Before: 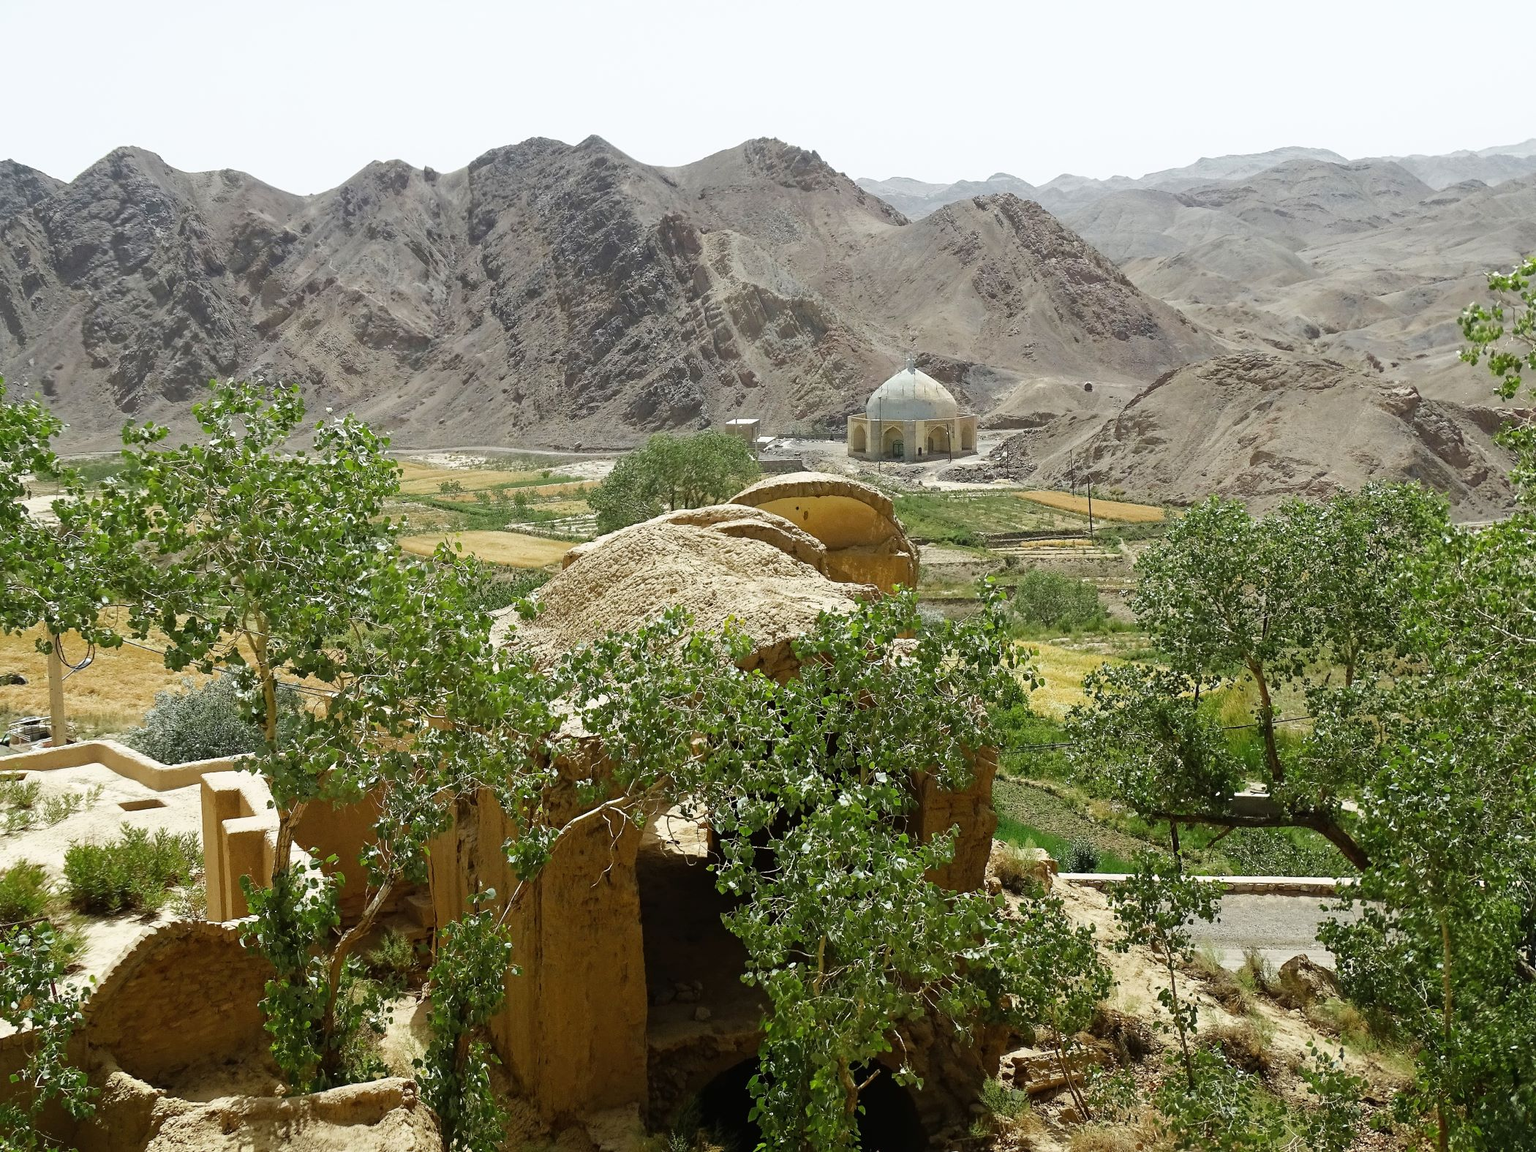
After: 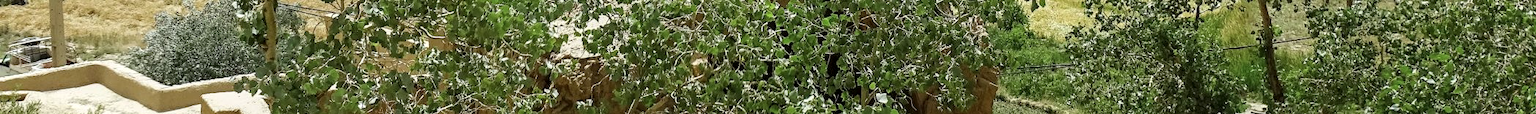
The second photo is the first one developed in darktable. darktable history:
color zones: curves: ch1 [(0.113, 0.438) (0.75, 0.5)]; ch2 [(0.12, 0.526) (0.75, 0.5)]
local contrast: on, module defaults
crop and rotate: top 59.084%, bottom 30.916%
